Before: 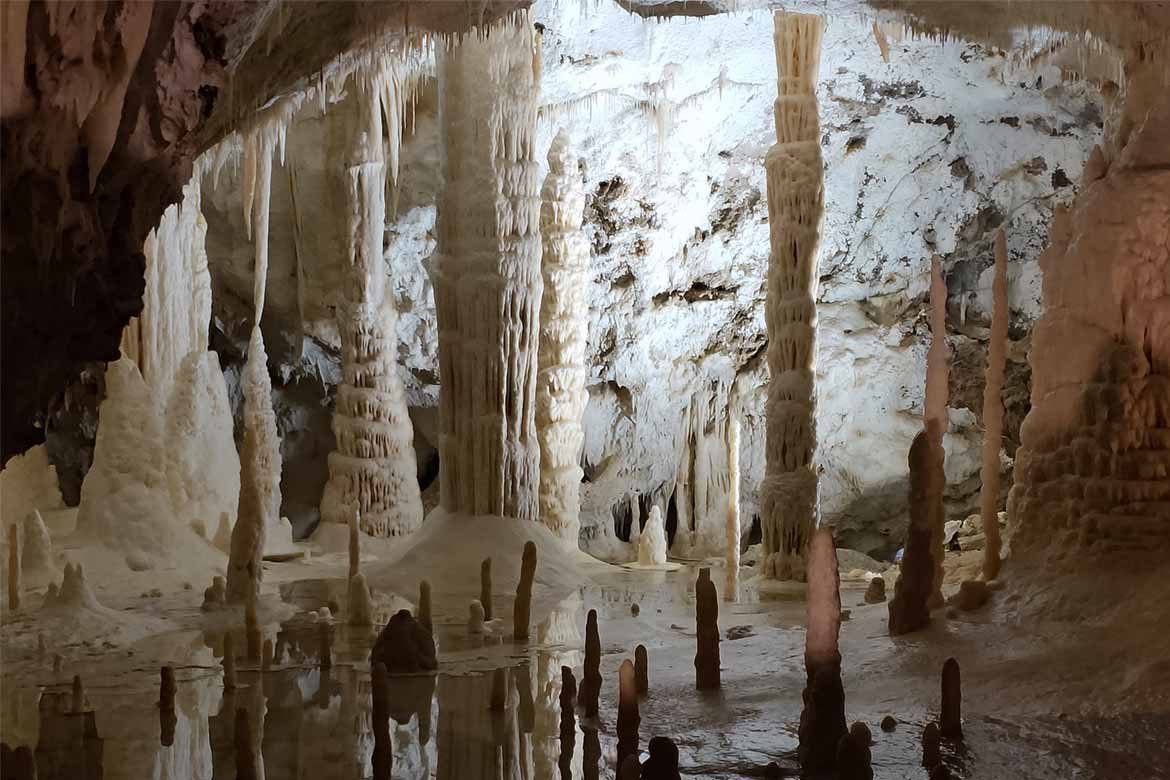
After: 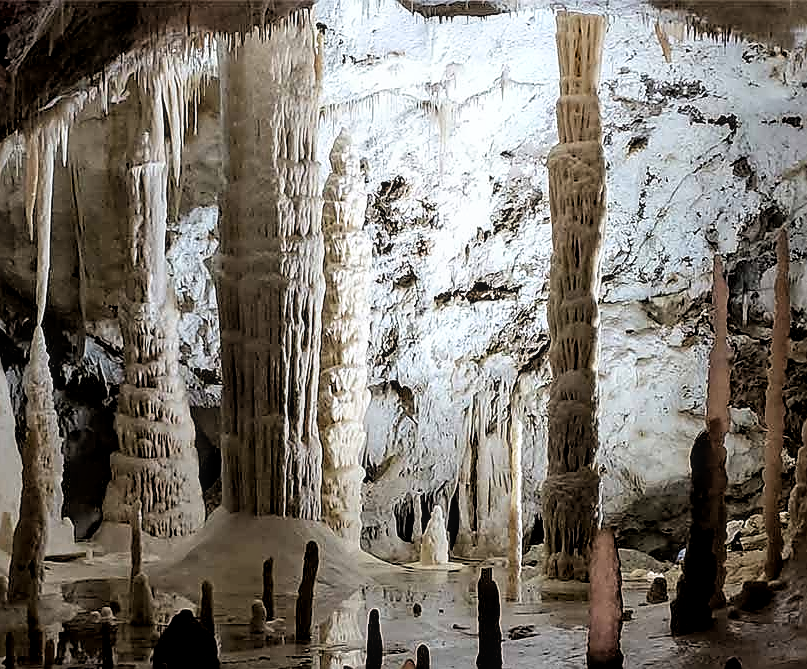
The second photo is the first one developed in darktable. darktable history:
sharpen: radius 1.415, amount 1.264, threshold 0.645
crop: left 18.683%, right 12.266%, bottom 14.199%
filmic rgb: black relative exposure -6.28 EV, white relative exposure 2.79 EV, target black luminance 0%, hardness 4.58, latitude 67.74%, contrast 1.294, shadows ↔ highlights balance -3.25%, add noise in highlights 0.002, preserve chrominance luminance Y, color science v3 (2019), use custom middle-gray values true, contrast in highlights soft
local contrast: on, module defaults
